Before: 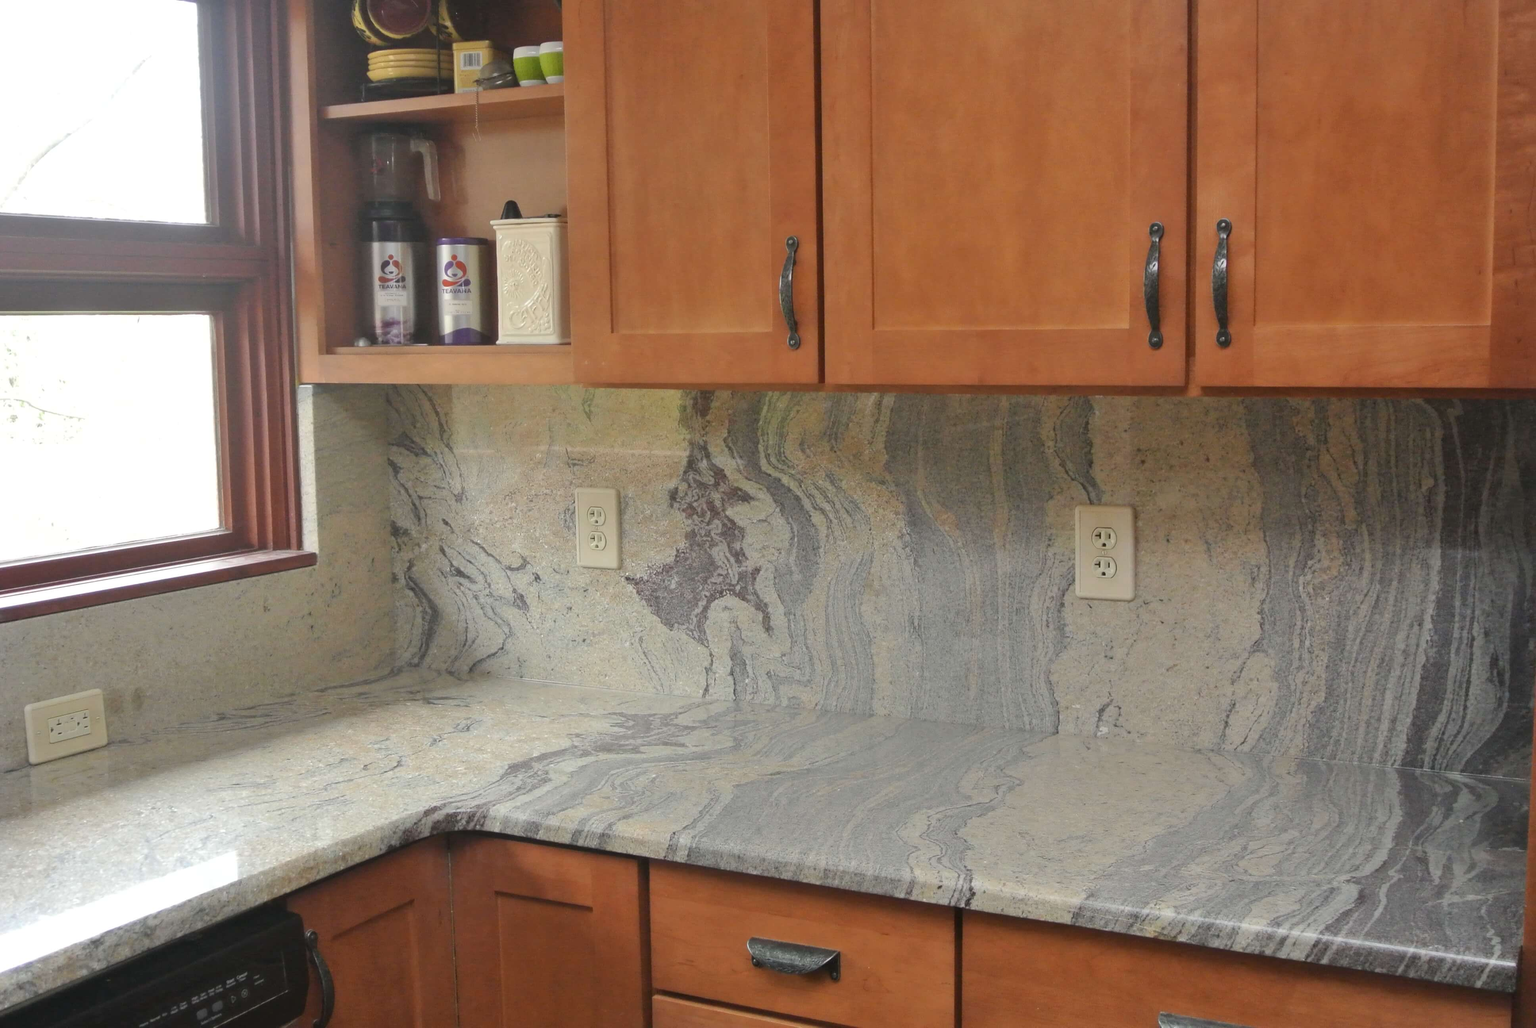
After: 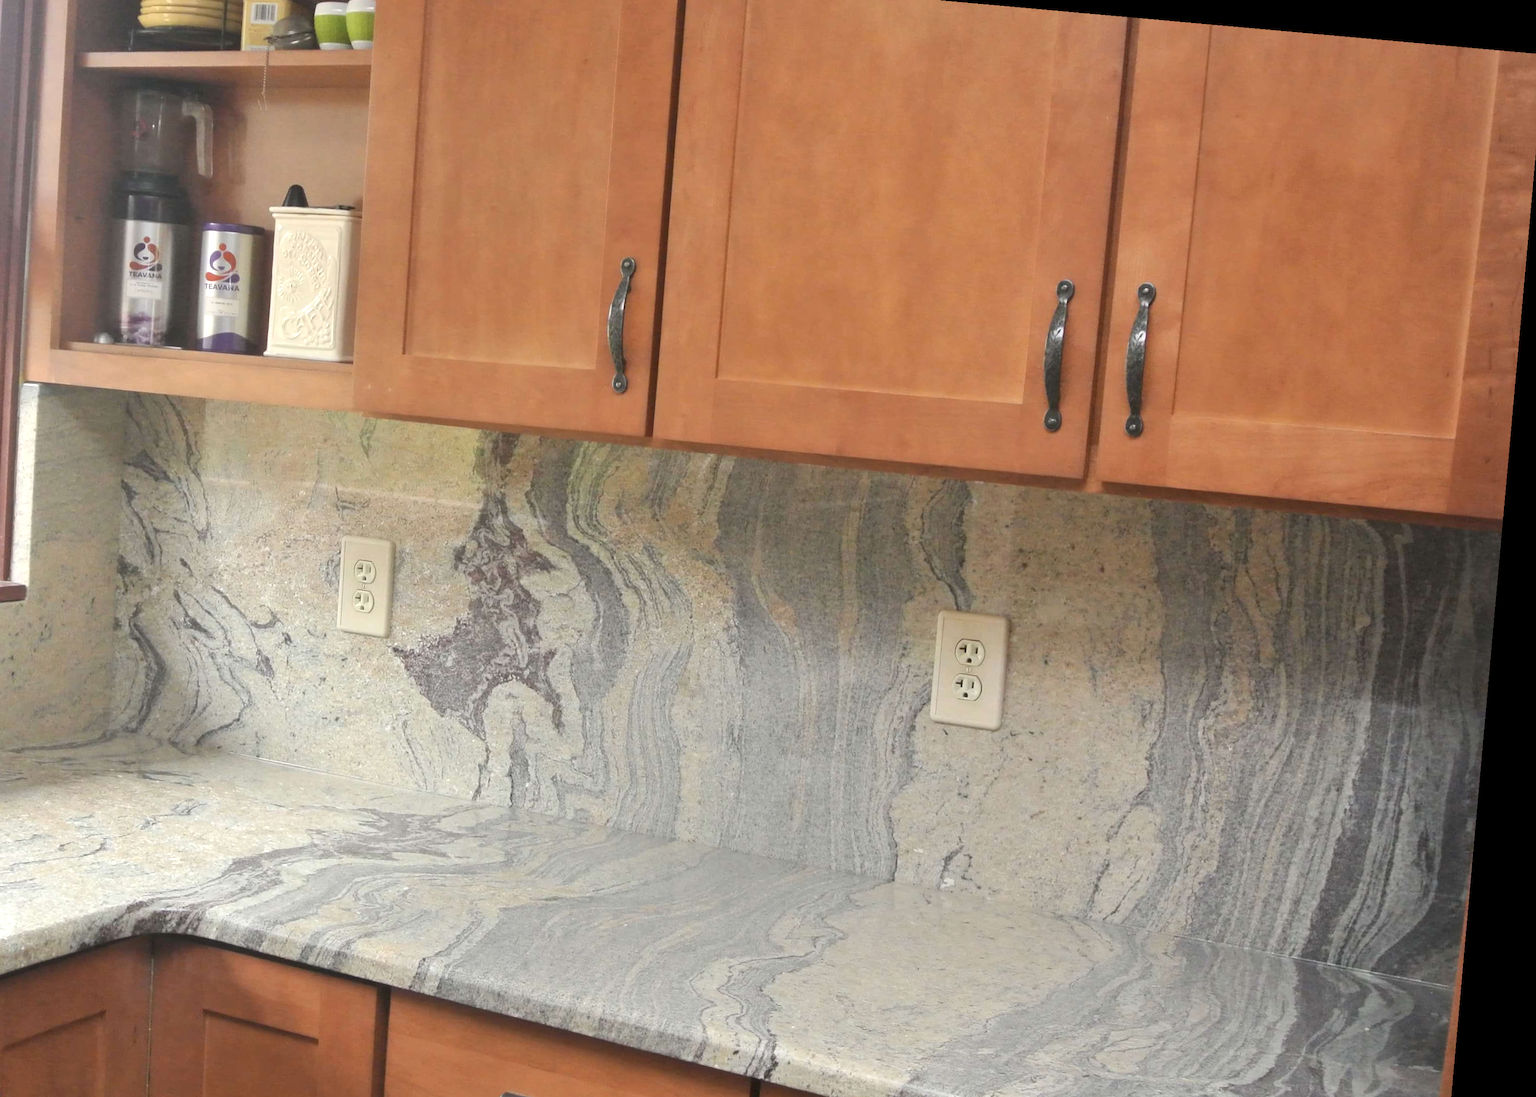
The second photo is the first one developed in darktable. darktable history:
color contrast: green-magenta contrast 0.84, blue-yellow contrast 0.86
crop and rotate: left 20.74%, top 7.912%, right 0.375%, bottom 13.378%
exposure: exposure 0.6 EV, compensate highlight preservation false
rotate and perspective: rotation 5.12°, automatic cropping off
